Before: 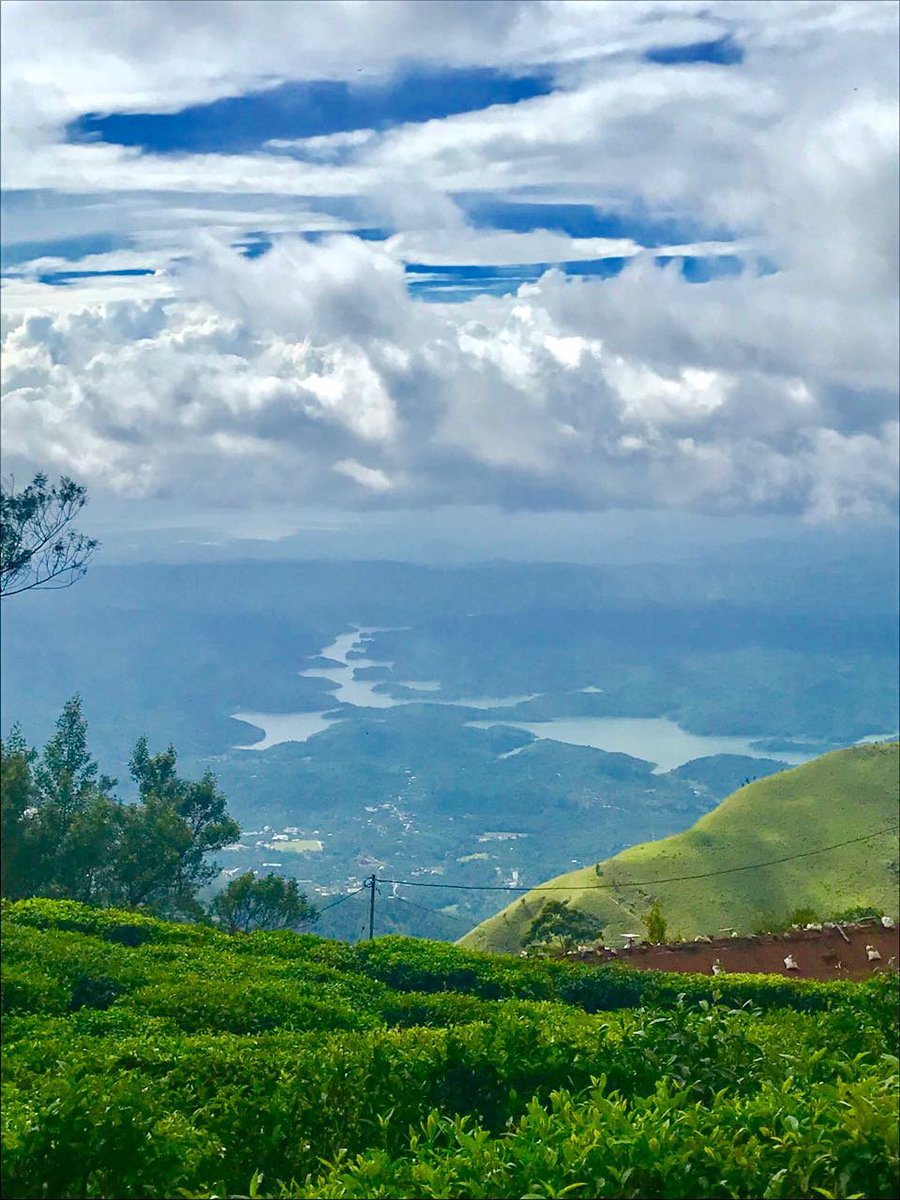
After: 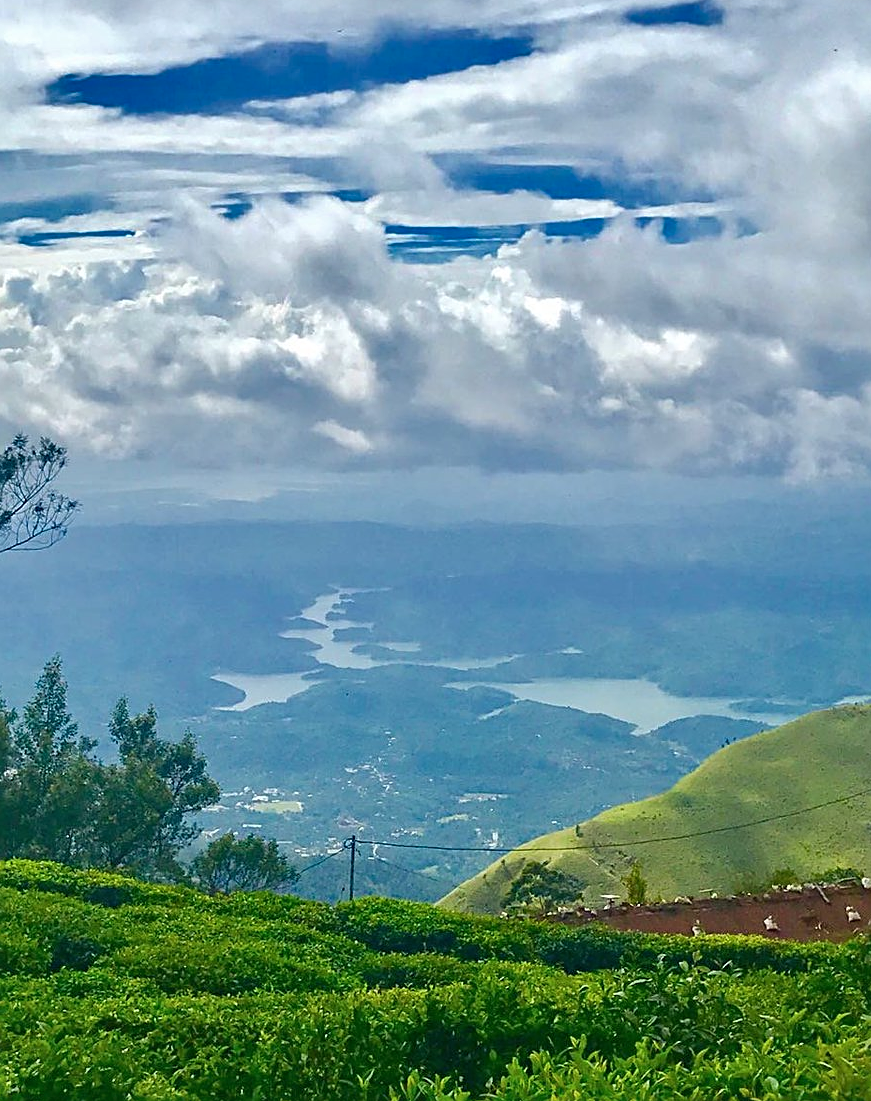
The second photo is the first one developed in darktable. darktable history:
shadows and highlights: shadows 49.21, highlights -42.19, soften with gaussian
crop: left 2.246%, top 3.296%, right 0.971%, bottom 4.944%
sharpen: on, module defaults
